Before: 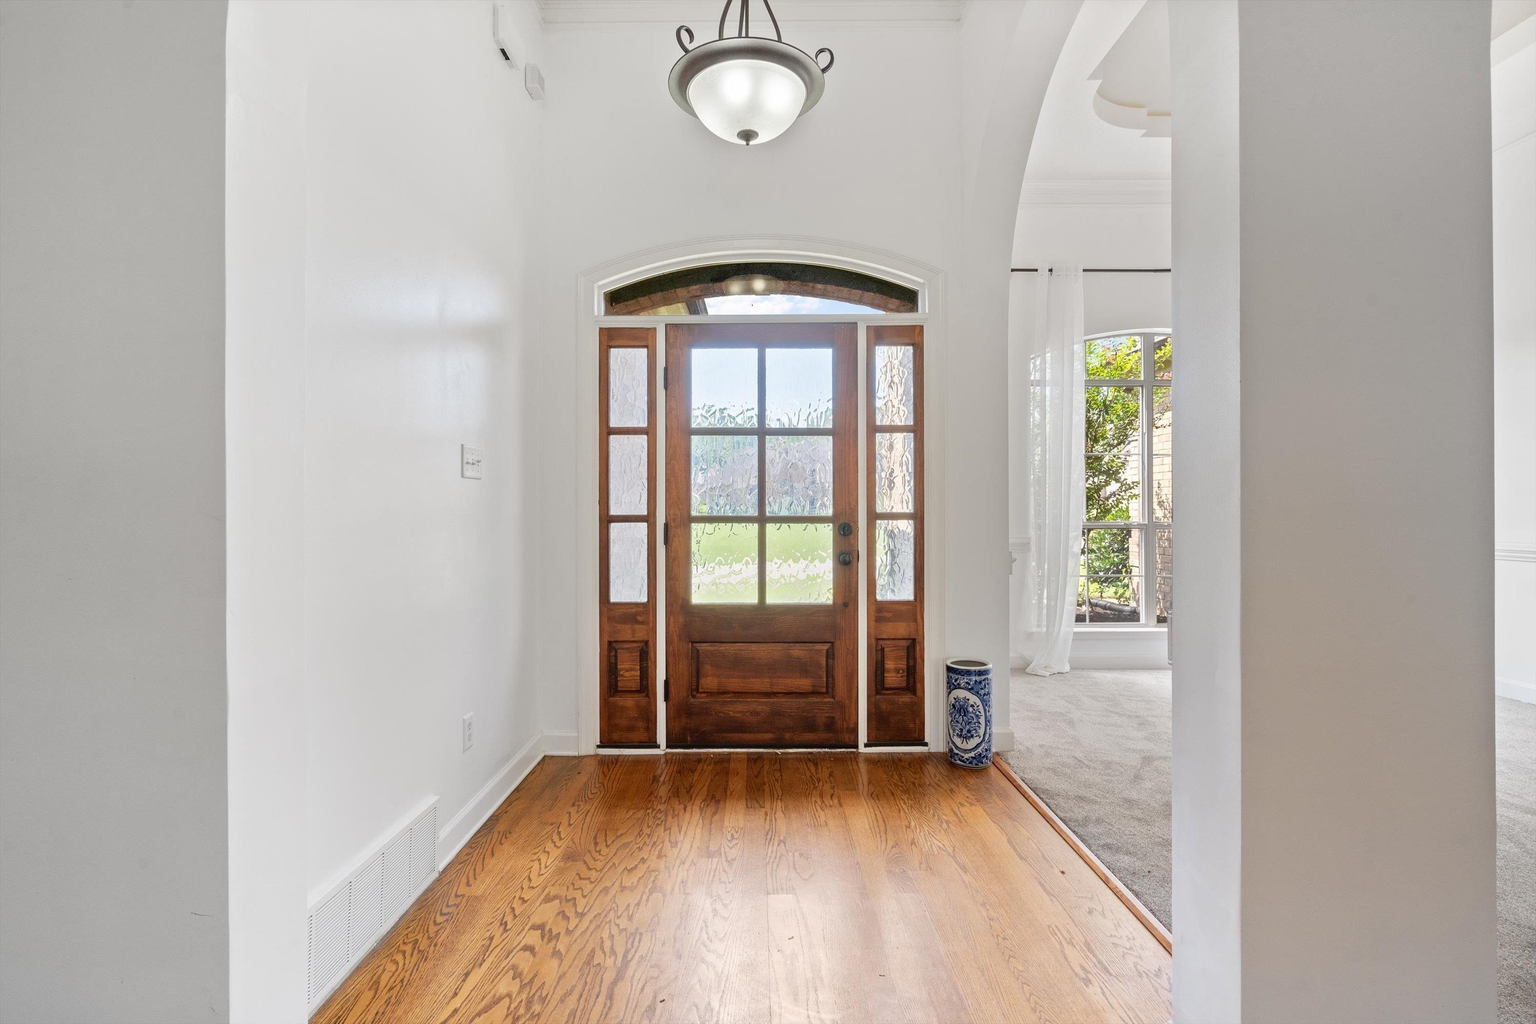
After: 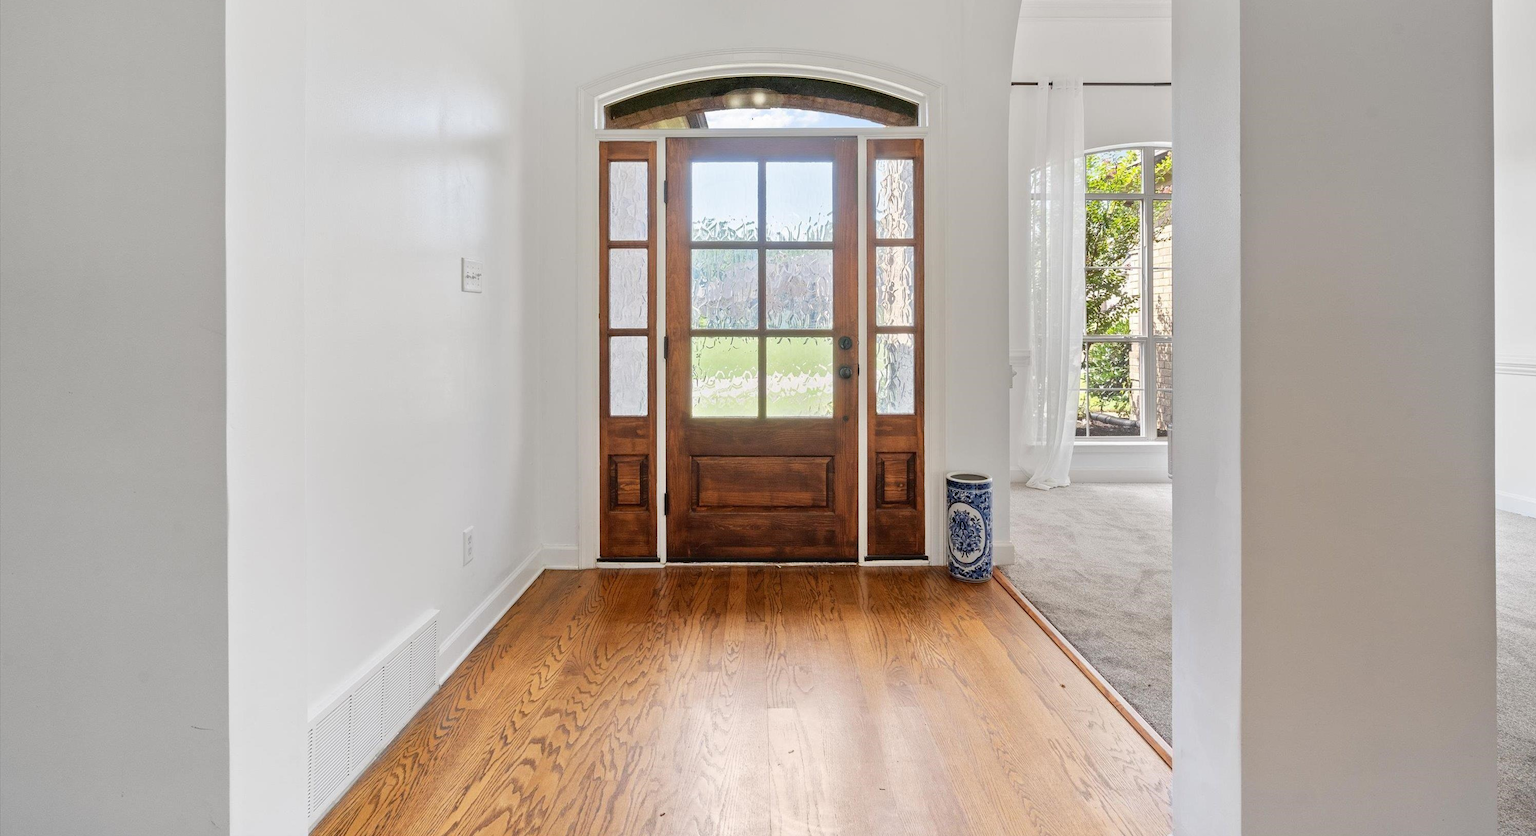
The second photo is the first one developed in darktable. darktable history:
crop and rotate: top 18.247%
